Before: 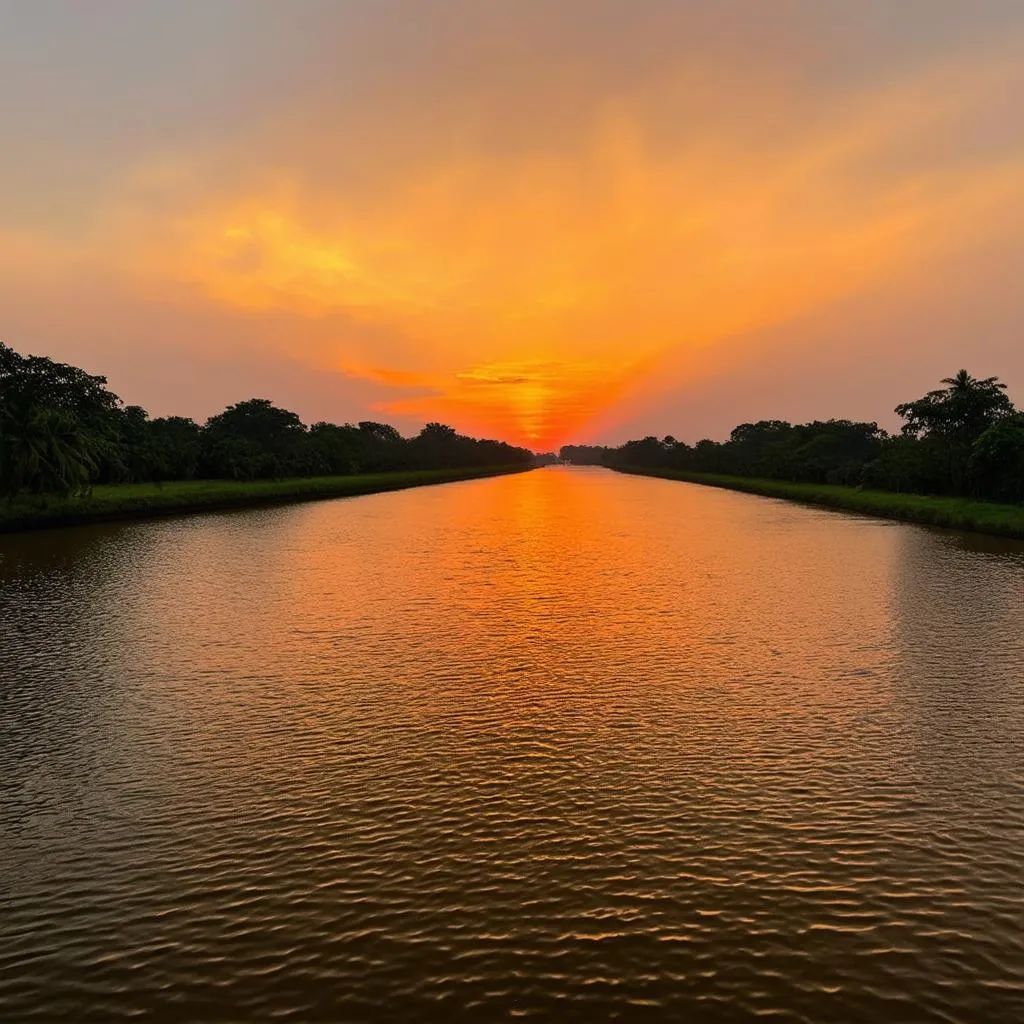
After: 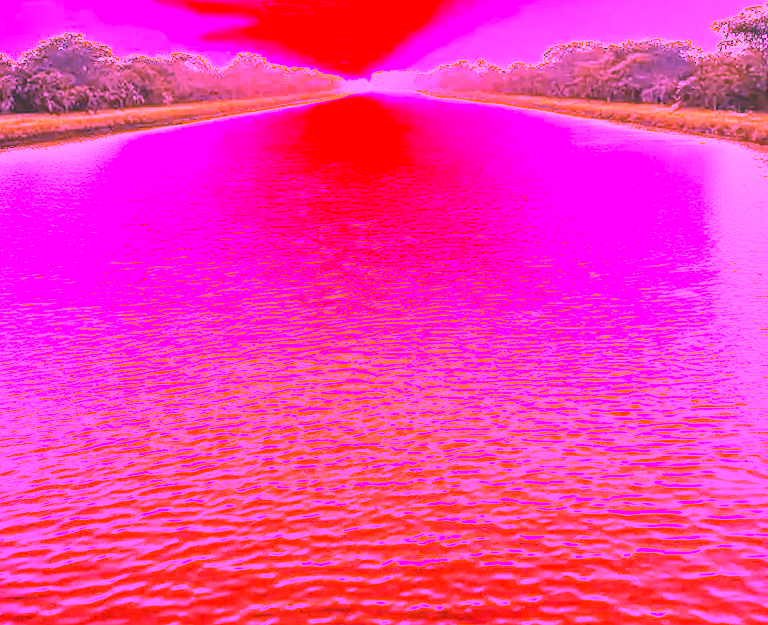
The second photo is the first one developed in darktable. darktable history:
base curve: curves: ch0 [(0, 0) (0.257, 0.25) (0.482, 0.586) (0.757, 0.871) (1, 1)]
local contrast: highlights 55%, shadows 52%, detail 130%, midtone range 0.452
crop and rotate: left 17.299%, top 35.115%, right 7.015%, bottom 1.024%
white balance: red 8, blue 8
exposure: exposure -0.041 EV, compensate highlight preservation false
rotate and perspective: rotation -1.32°, lens shift (horizontal) -0.031, crop left 0.015, crop right 0.985, crop top 0.047, crop bottom 0.982
